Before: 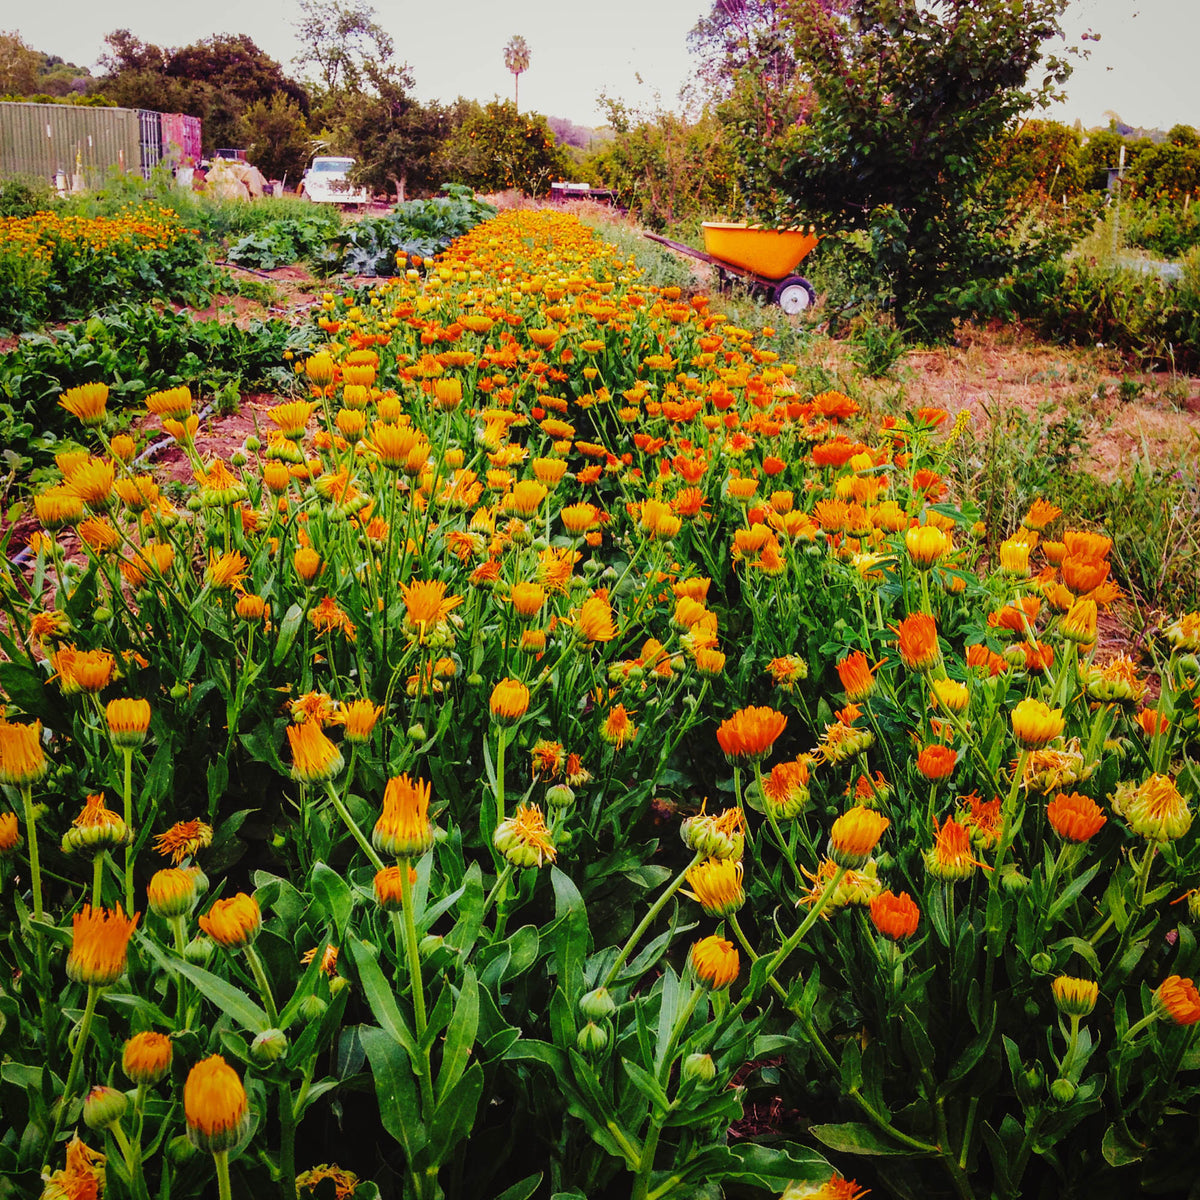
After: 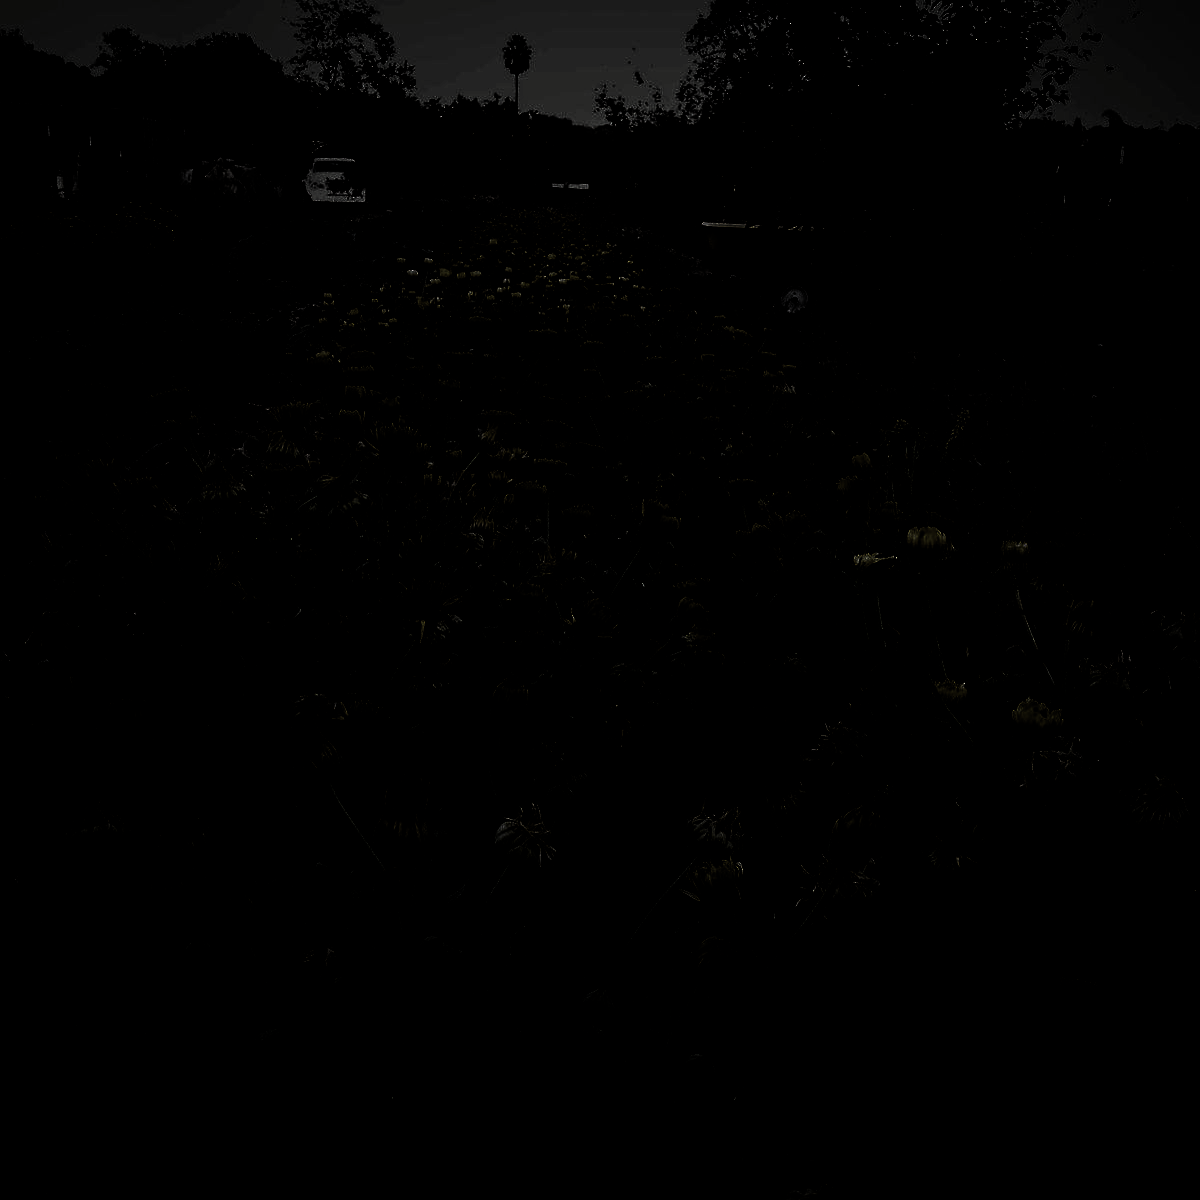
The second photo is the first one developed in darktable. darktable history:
levels: levels [0.721, 0.937, 0.997]
